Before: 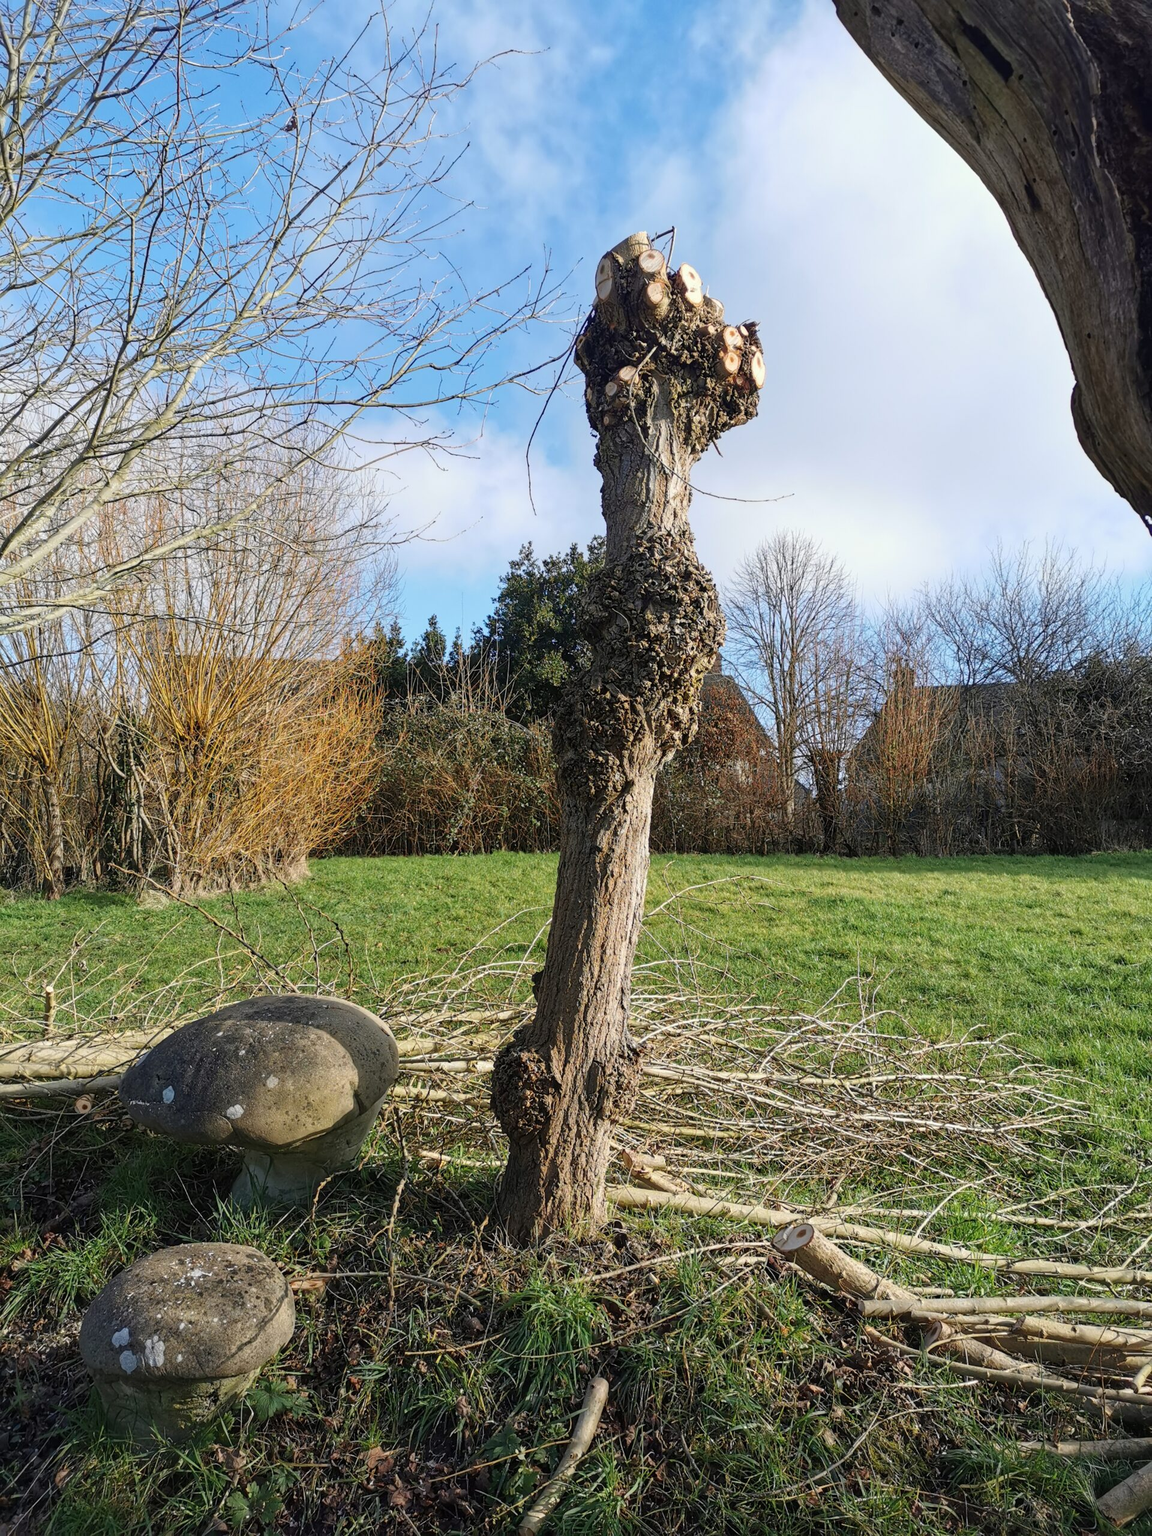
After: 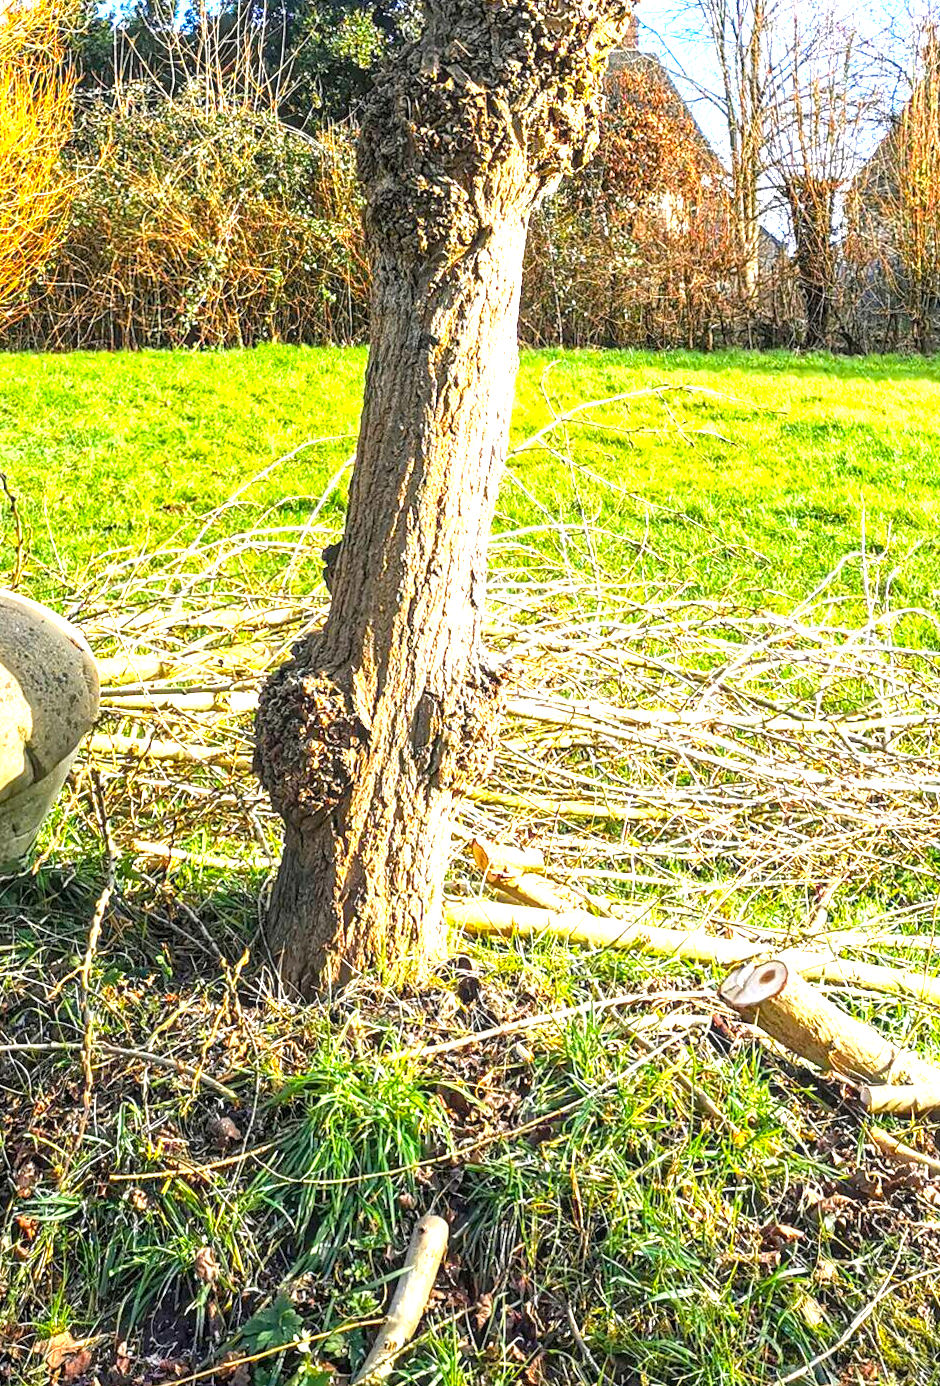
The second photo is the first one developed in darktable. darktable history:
local contrast: on, module defaults
rotate and perspective: rotation 0.174°, lens shift (vertical) 0.013, lens shift (horizontal) 0.019, shear 0.001, automatic cropping original format, crop left 0.007, crop right 0.991, crop top 0.016, crop bottom 0.997
crop: left 29.672%, top 41.786%, right 20.851%, bottom 3.487%
exposure: black level correction 0.001, exposure 1.646 EV, compensate exposure bias true, compensate highlight preservation false
color balance rgb: perceptual saturation grading › global saturation 36%, perceptual brilliance grading › global brilliance 10%, global vibrance 20%
